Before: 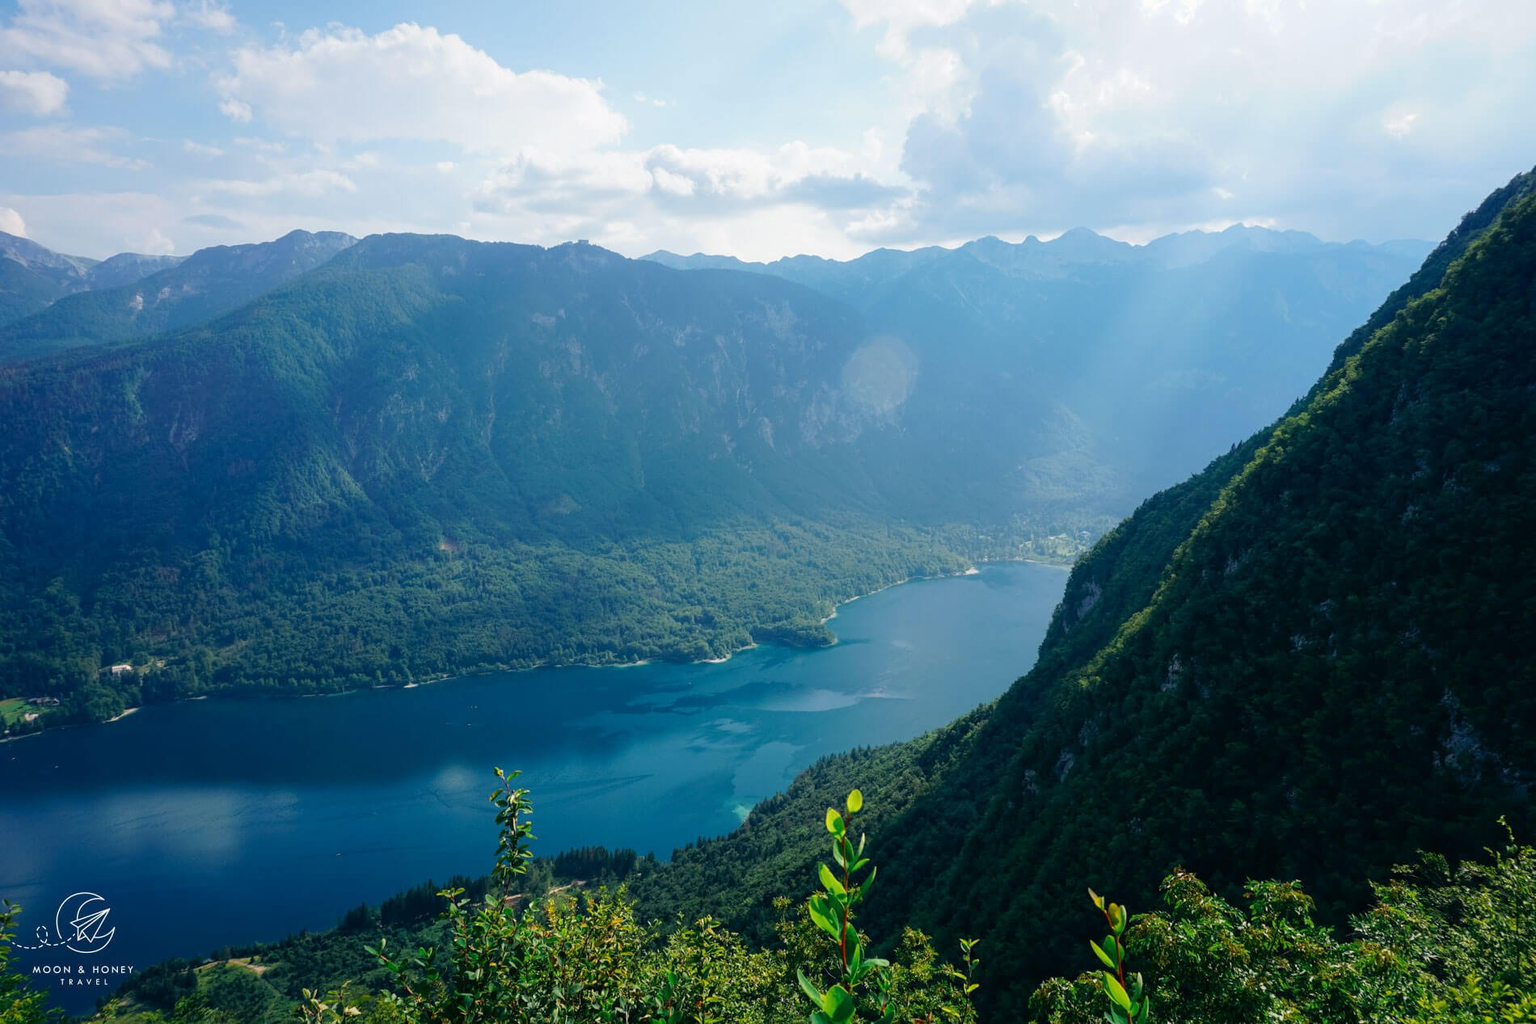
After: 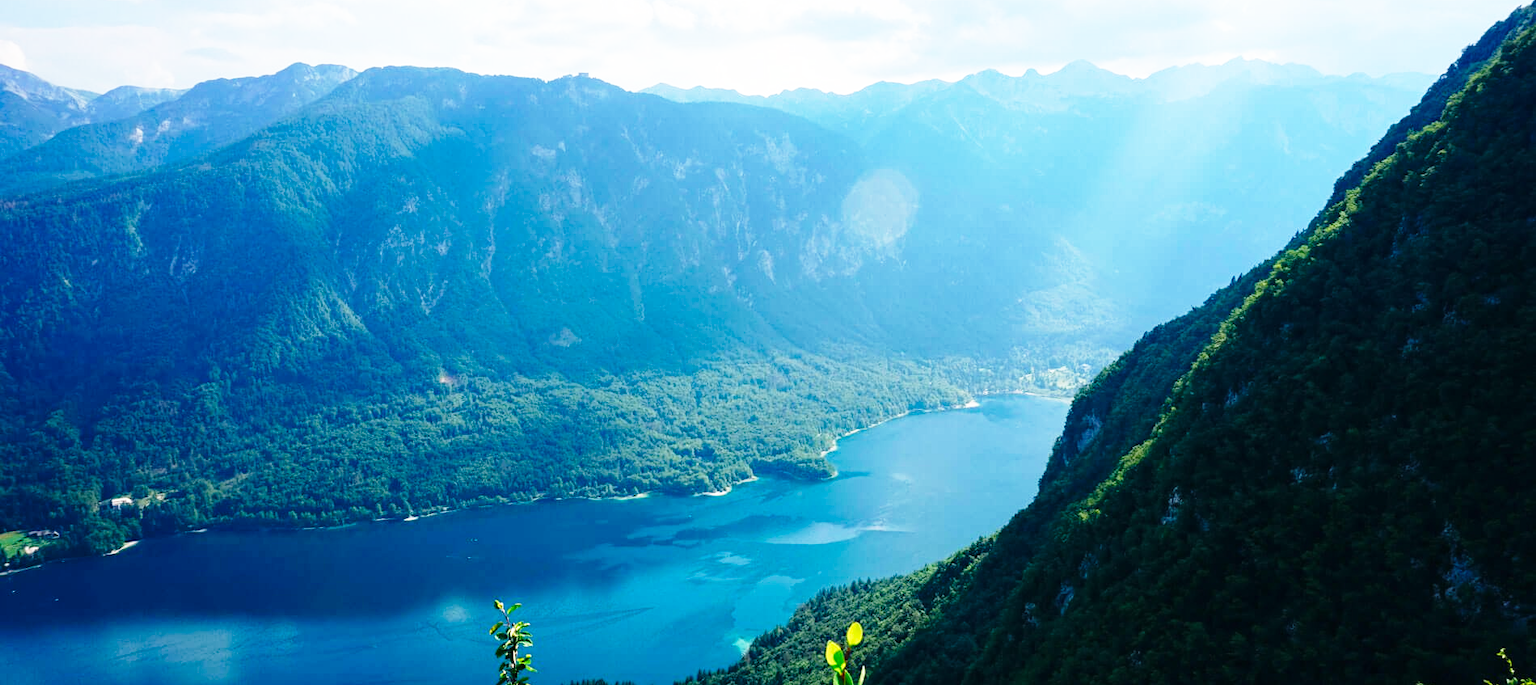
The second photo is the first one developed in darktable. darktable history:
crop: top 16.348%, bottom 16.709%
haze removal: compatibility mode true, adaptive false
base curve: curves: ch0 [(0, 0) (0.026, 0.03) (0.109, 0.232) (0.351, 0.748) (0.669, 0.968) (1, 1)], exposure shift 0.01, preserve colors none
